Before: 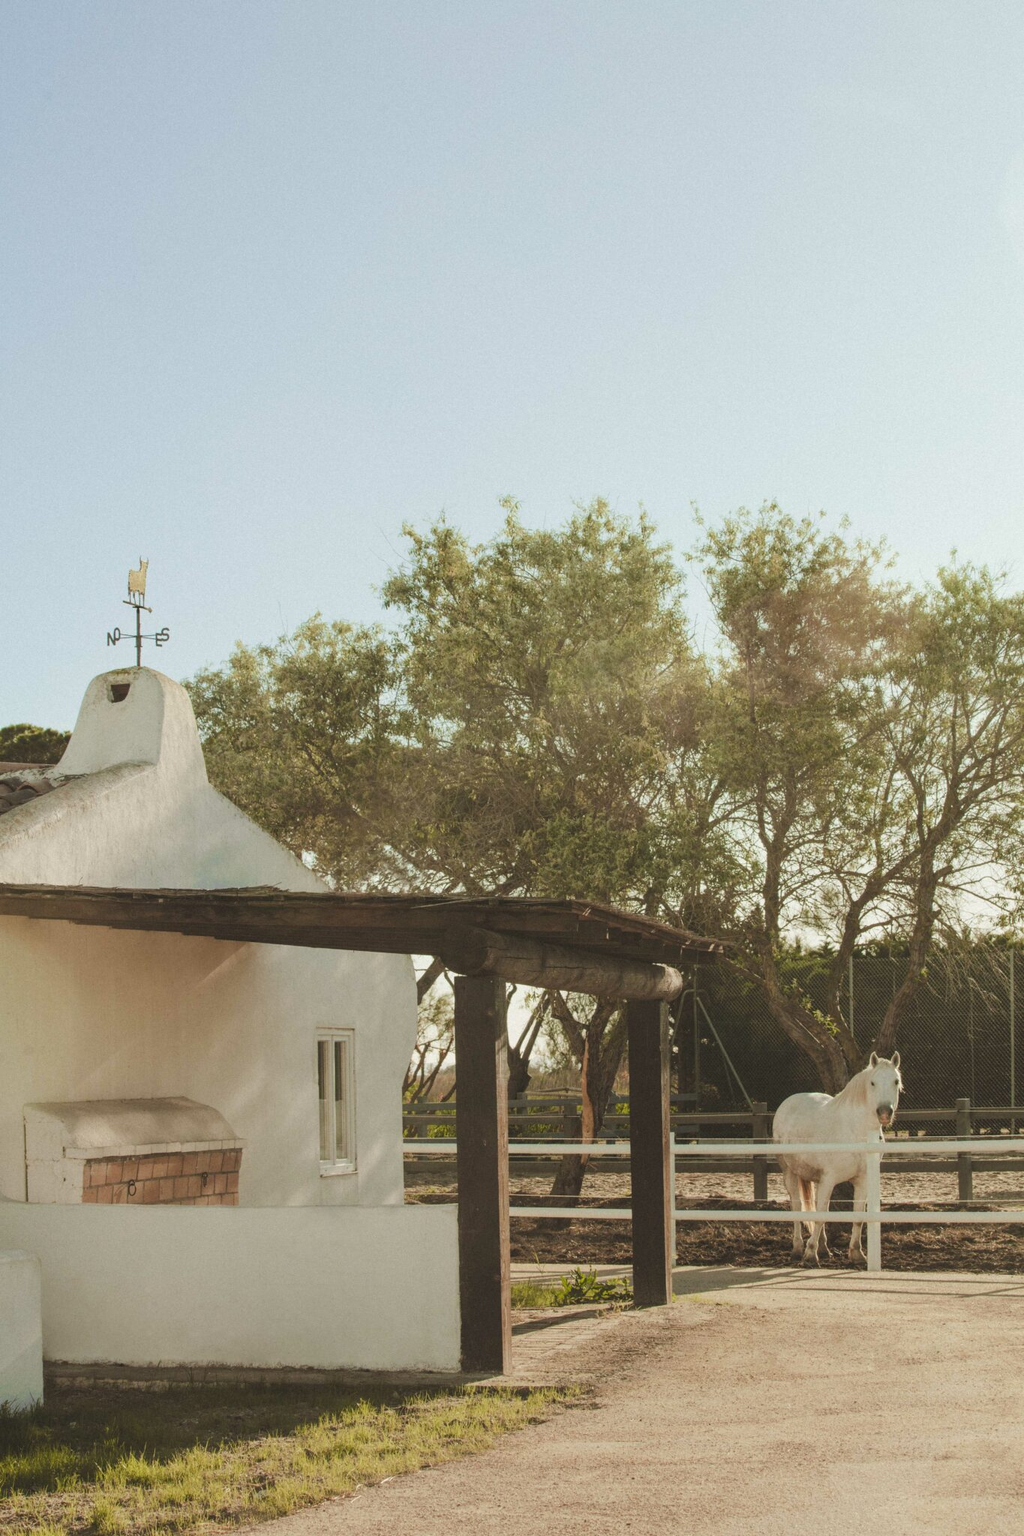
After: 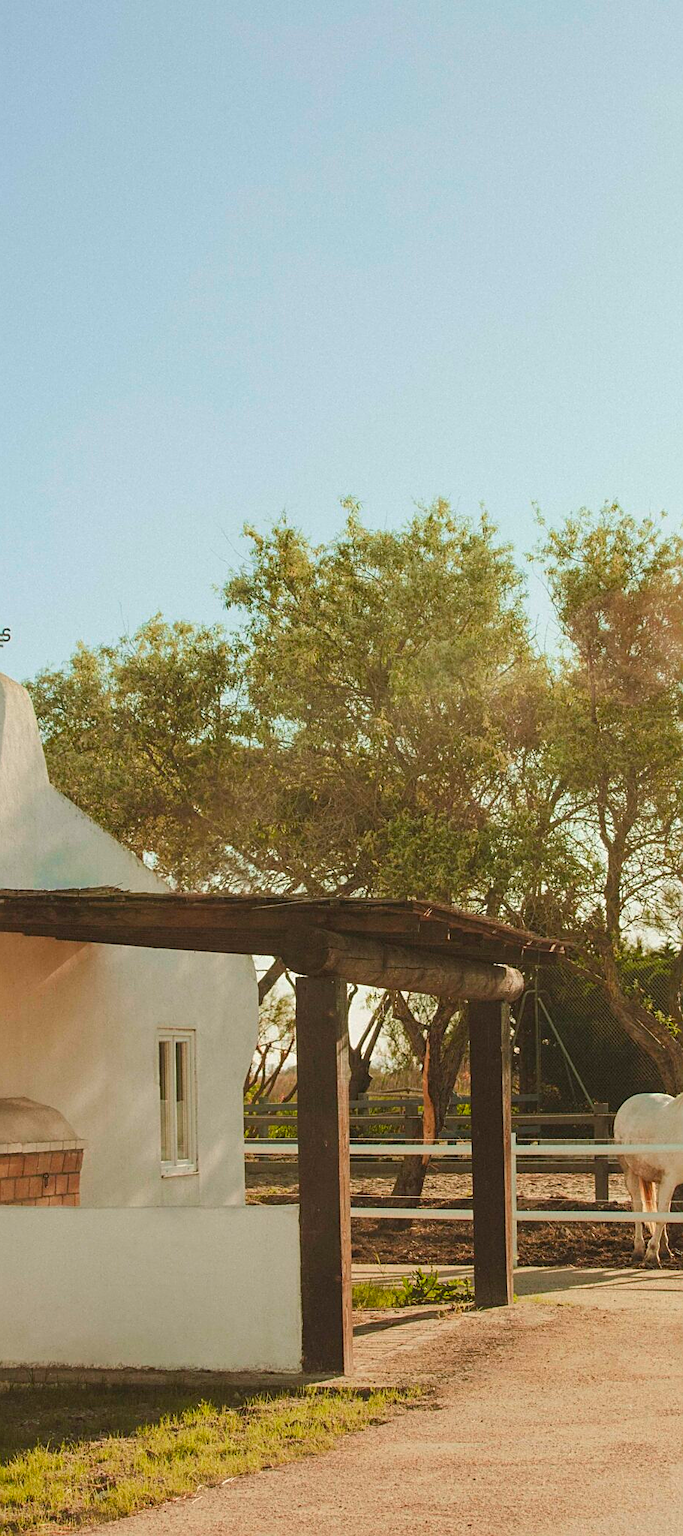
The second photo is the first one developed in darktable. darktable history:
crop and rotate: left 15.547%, right 17.685%
color correction: highlights b* 0.011, saturation 1.33
tone equalizer: edges refinement/feathering 500, mask exposure compensation -1.57 EV, preserve details no
exposure: exposure -0.047 EV, compensate highlight preservation false
sharpen: on, module defaults
